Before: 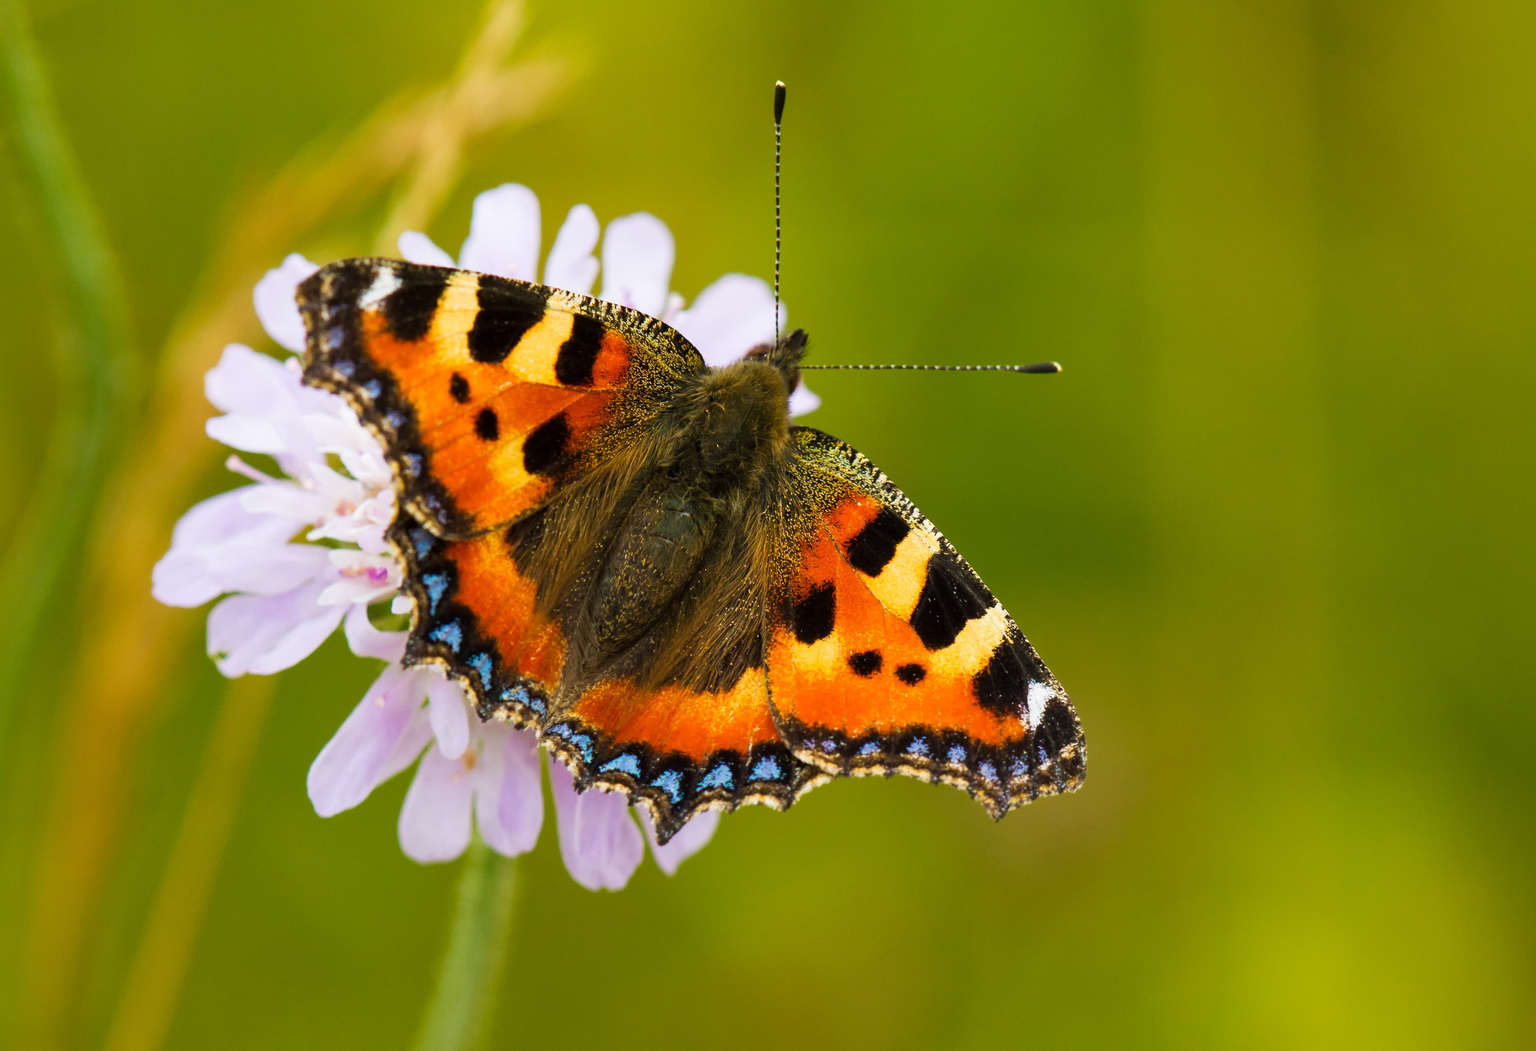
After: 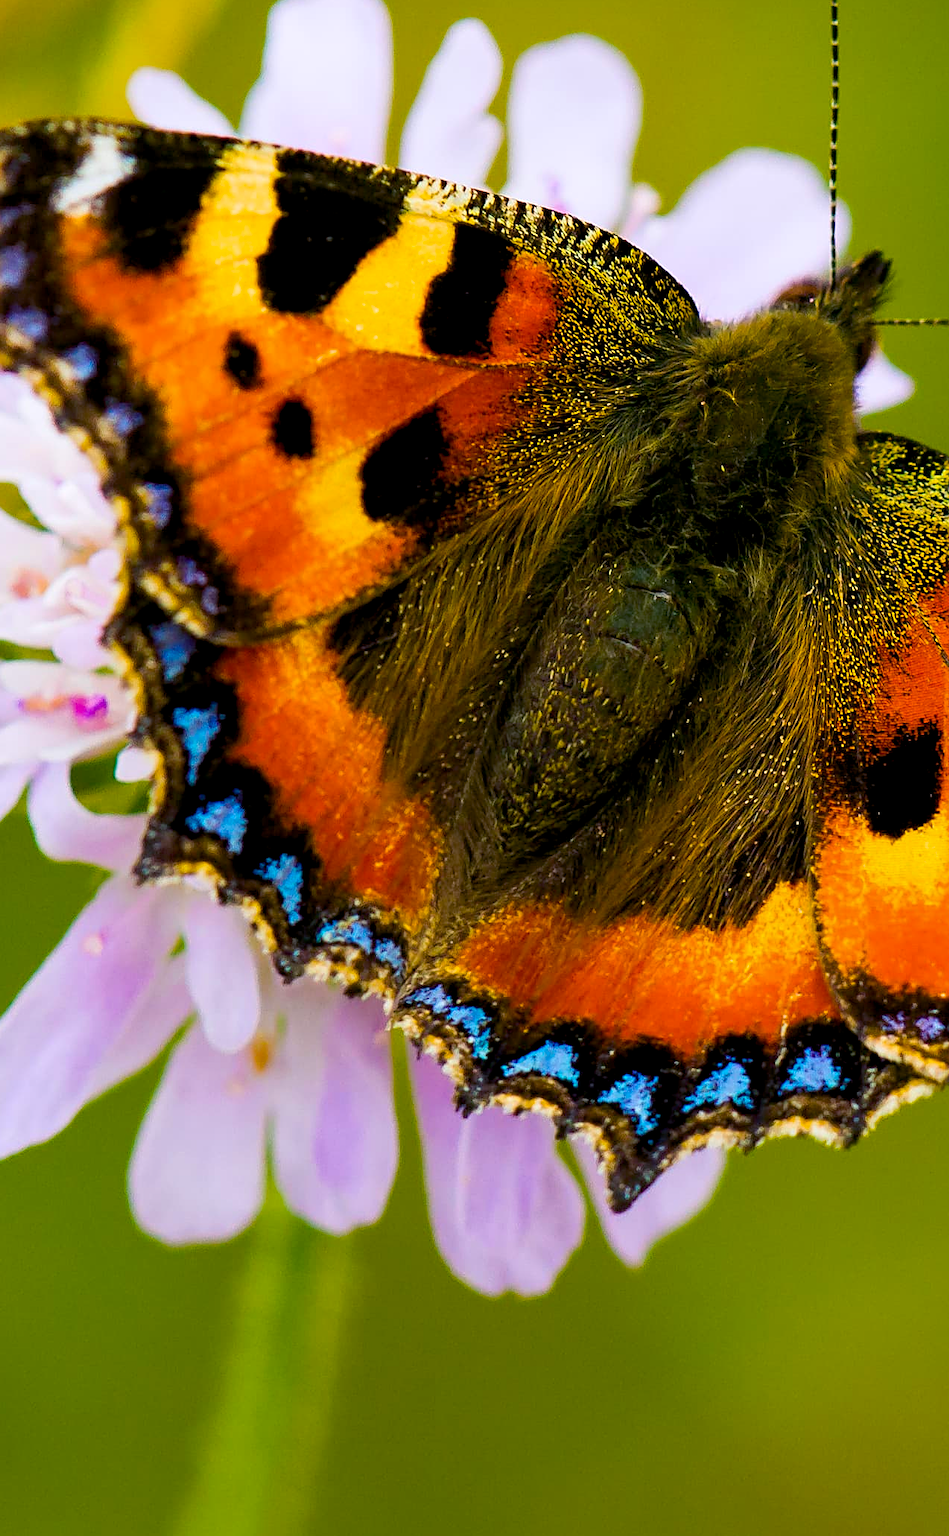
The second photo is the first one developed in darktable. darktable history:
color balance rgb: shadows lift › luminance -21.727%, shadows lift › chroma 6.677%, shadows lift › hue 270.33°, power › chroma 1.009%, power › hue 252.01°, global offset › luminance -0.883%, linear chroma grading › global chroma 14.752%, perceptual saturation grading › global saturation 25.44%
crop and rotate: left 21.461%, top 18.524%, right 45.358%, bottom 2.996%
sharpen: amount 0.49
